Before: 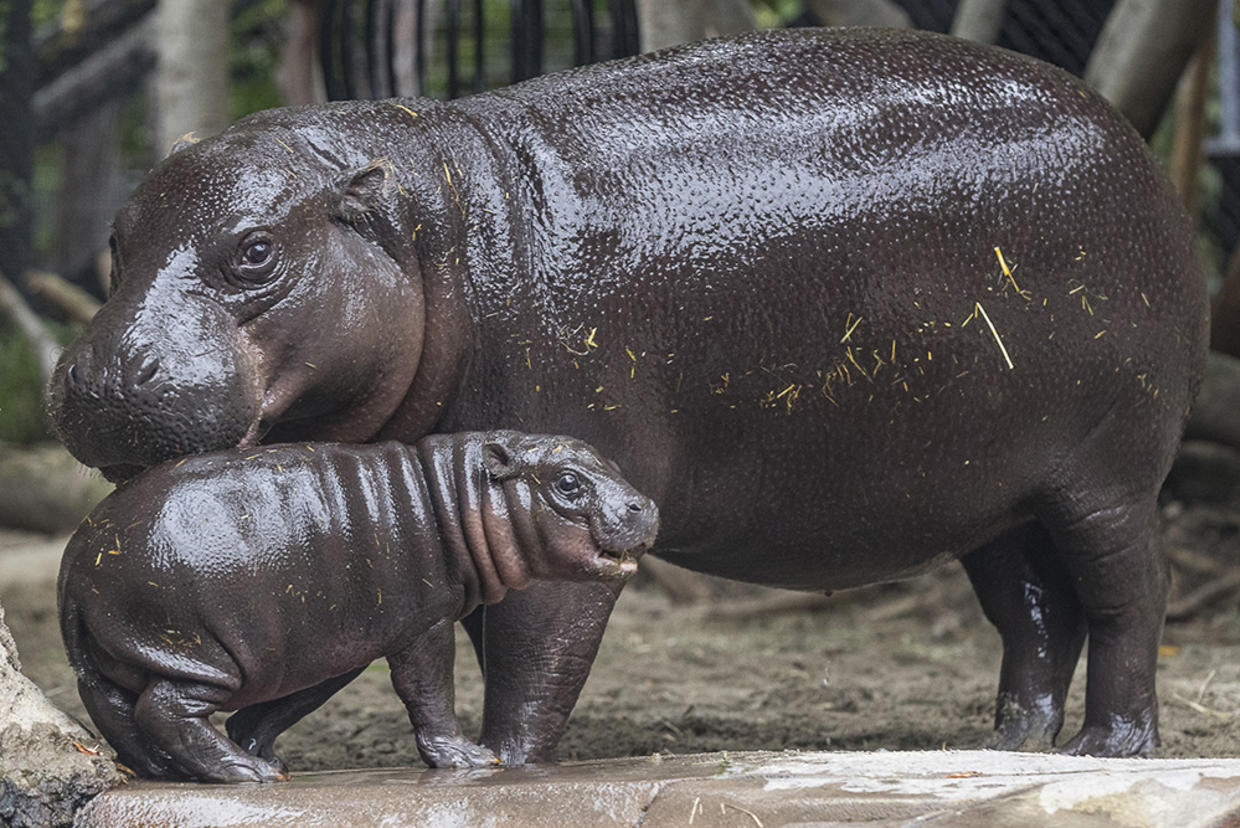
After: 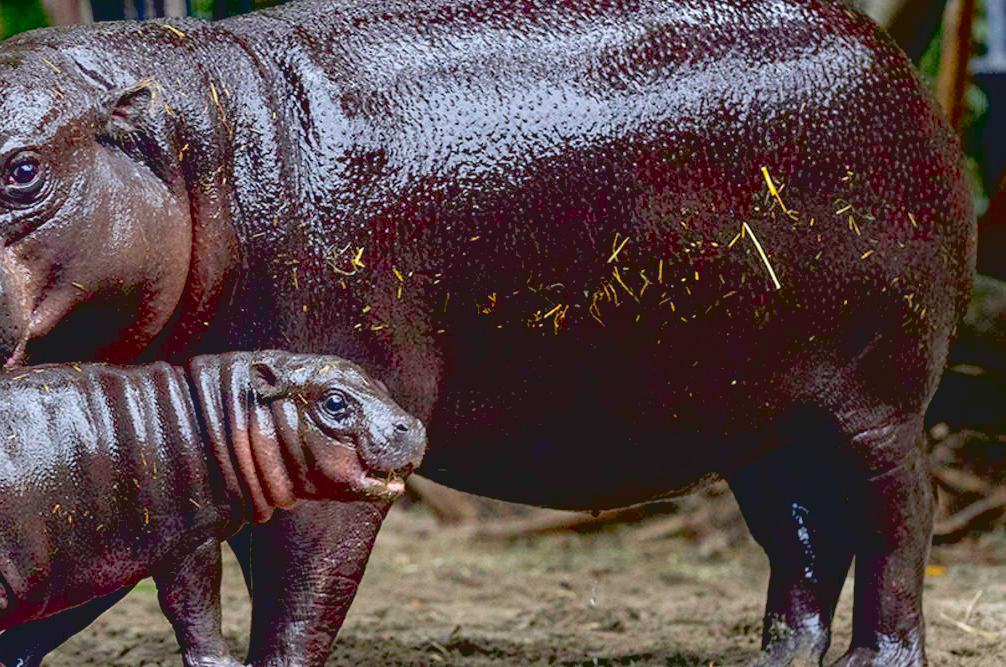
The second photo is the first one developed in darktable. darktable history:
contrast brightness saturation: contrast -0.185, saturation 0.187
crop: left 18.855%, top 9.666%, right 0%, bottom 9.714%
exposure: black level correction 0.04, exposure 0.498 EV, compensate highlight preservation false
